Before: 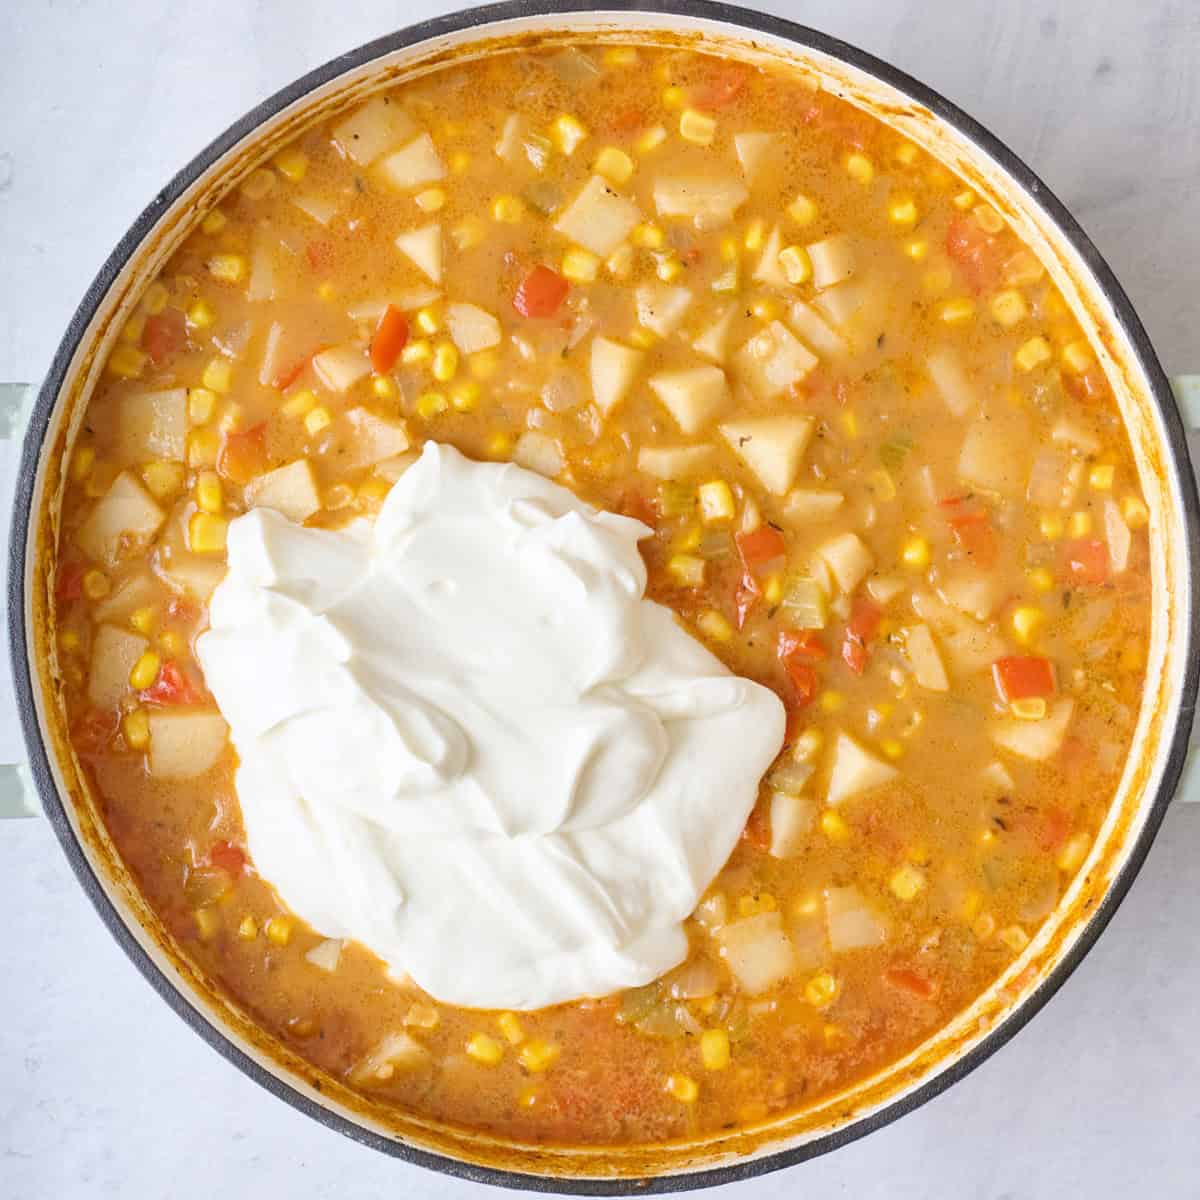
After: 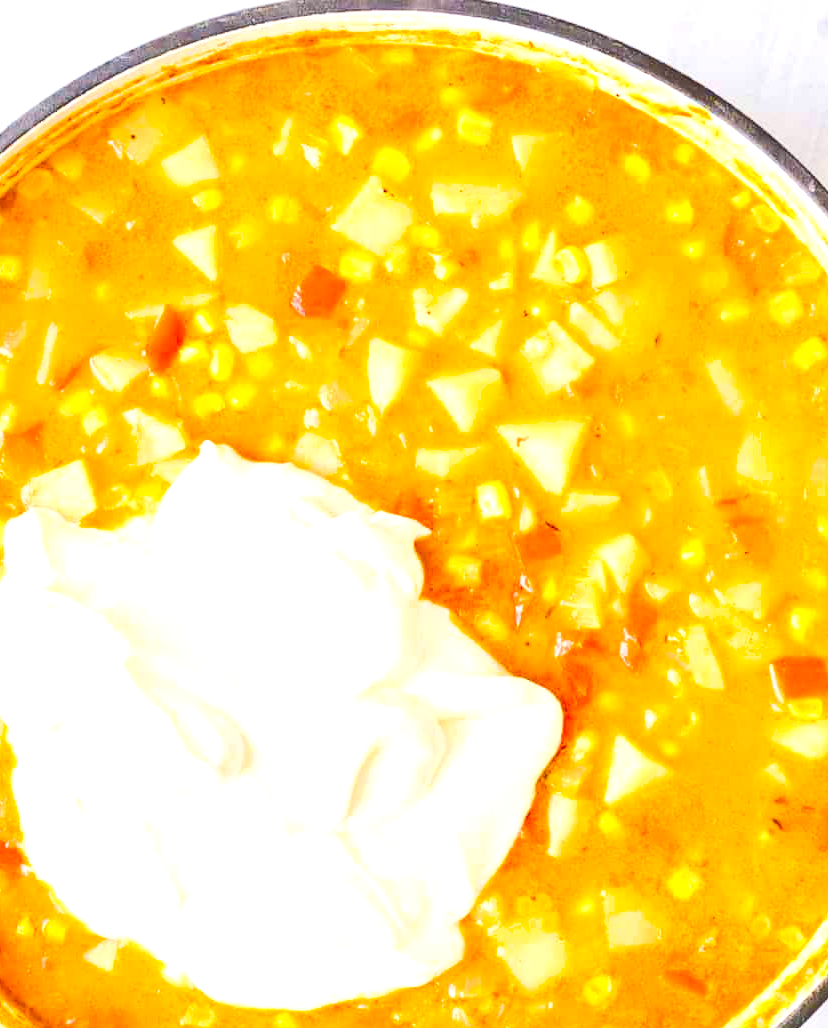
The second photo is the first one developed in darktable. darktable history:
crop: left 18.663%, right 12.308%, bottom 14.264%
color balance rgb: power › chroma 0.259%, power › hue 62.04°, shadows fall-off 101.747%, perceptual saturation grading › global saturation 30.724%, perceptual brilliance grading › global brilliance 2.788%, mask middle-gray fulcrum 22.427%
shadows and highlights: radius 125.46, shadows 30.27, highlights -31.09, low approximation 0.01, soften with gaussian
tone equalizer: -8 EV 1.99 EV, -7 EV 1.97 EV, -6 EV 2 EV, -5 EV 1.97 EV, -4 EV 1.97 EV, -3 EV 1.47 EV, -2 EV 0.985 EV, -1 EV 0.516 EV, edges refinement/feathering 500, mask exposure compensation -1.57 EV, preserve details no
